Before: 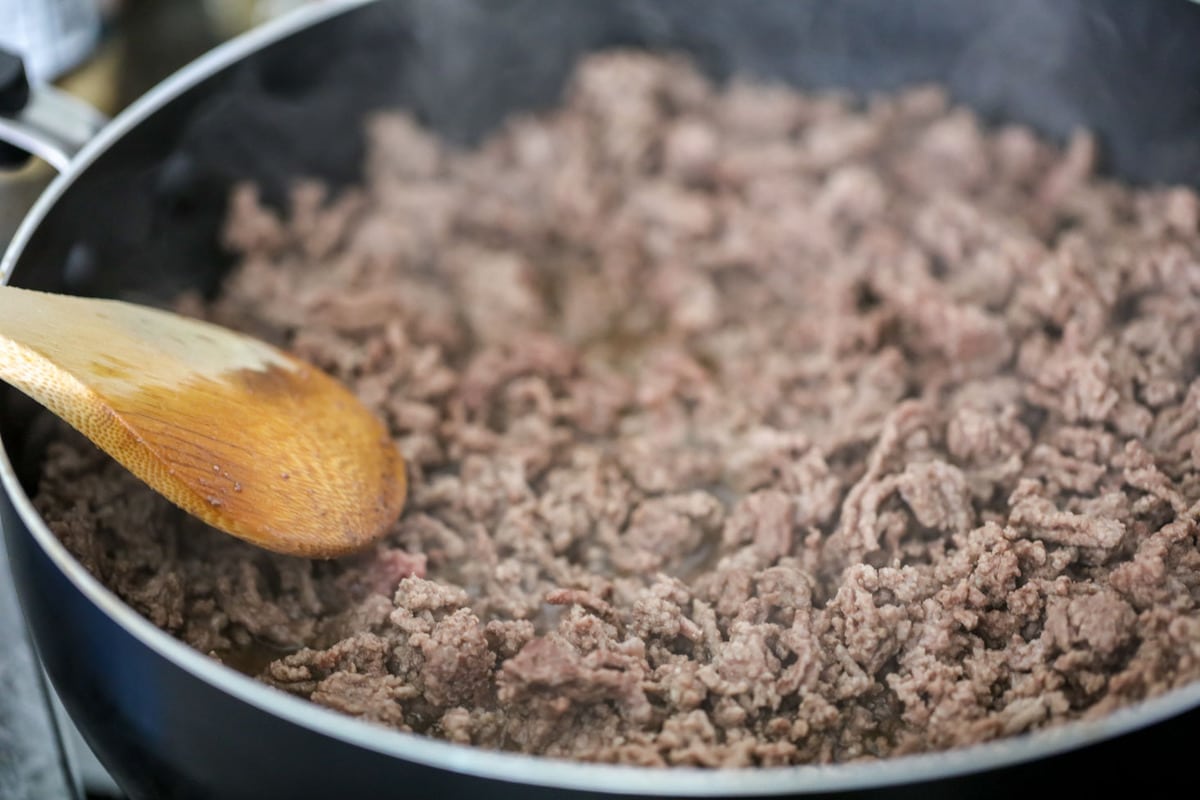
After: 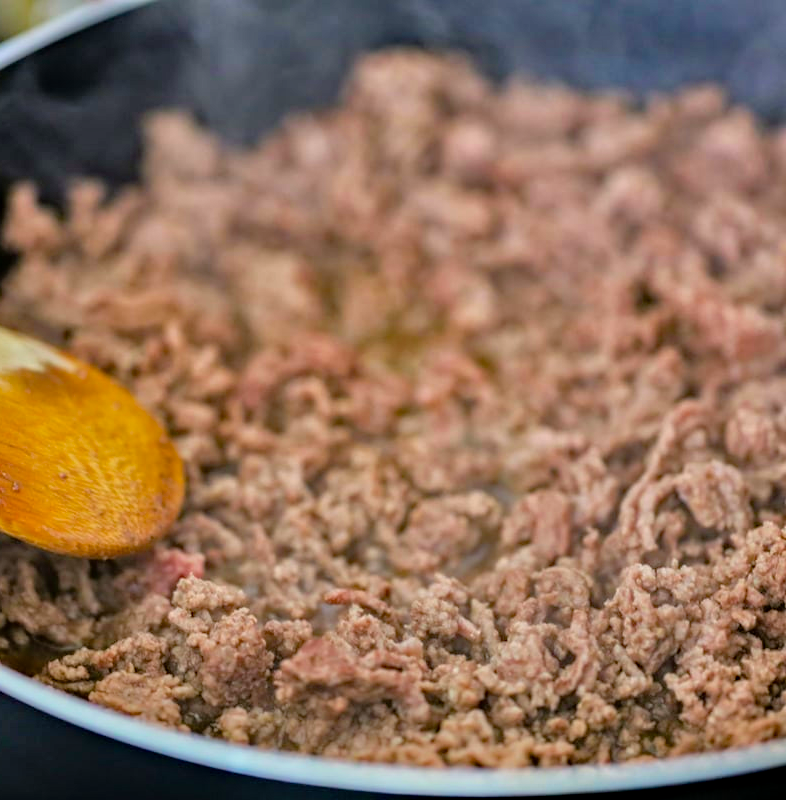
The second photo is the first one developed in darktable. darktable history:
crop and rotate: left 18.506%, right 15.931%
velvia: strength 31.87%, mid-tones bias 0.203
haze removal: strength 0.302, distance 0.245, compatibility mode true, adaptive false
exposure: black level correction 0, exposure -0.766 EV, compensate highlight preservation false
shadows and highlights: soften with gaussian
tone equalizer: -7 EV 0.155 EV, -6 EV 0.601 EV, -5 EV 1.14 EV, -4 EV 1.34 EV, -3 EV 1.17 EV, -2 EV 0.6 EV, -1 EV 0.15 EV, mask exposure compensation -0.501 EV
base curve: curves: ch0 [(0, 0) (0.303, 0.277) (1, 1)], preserve colors none
